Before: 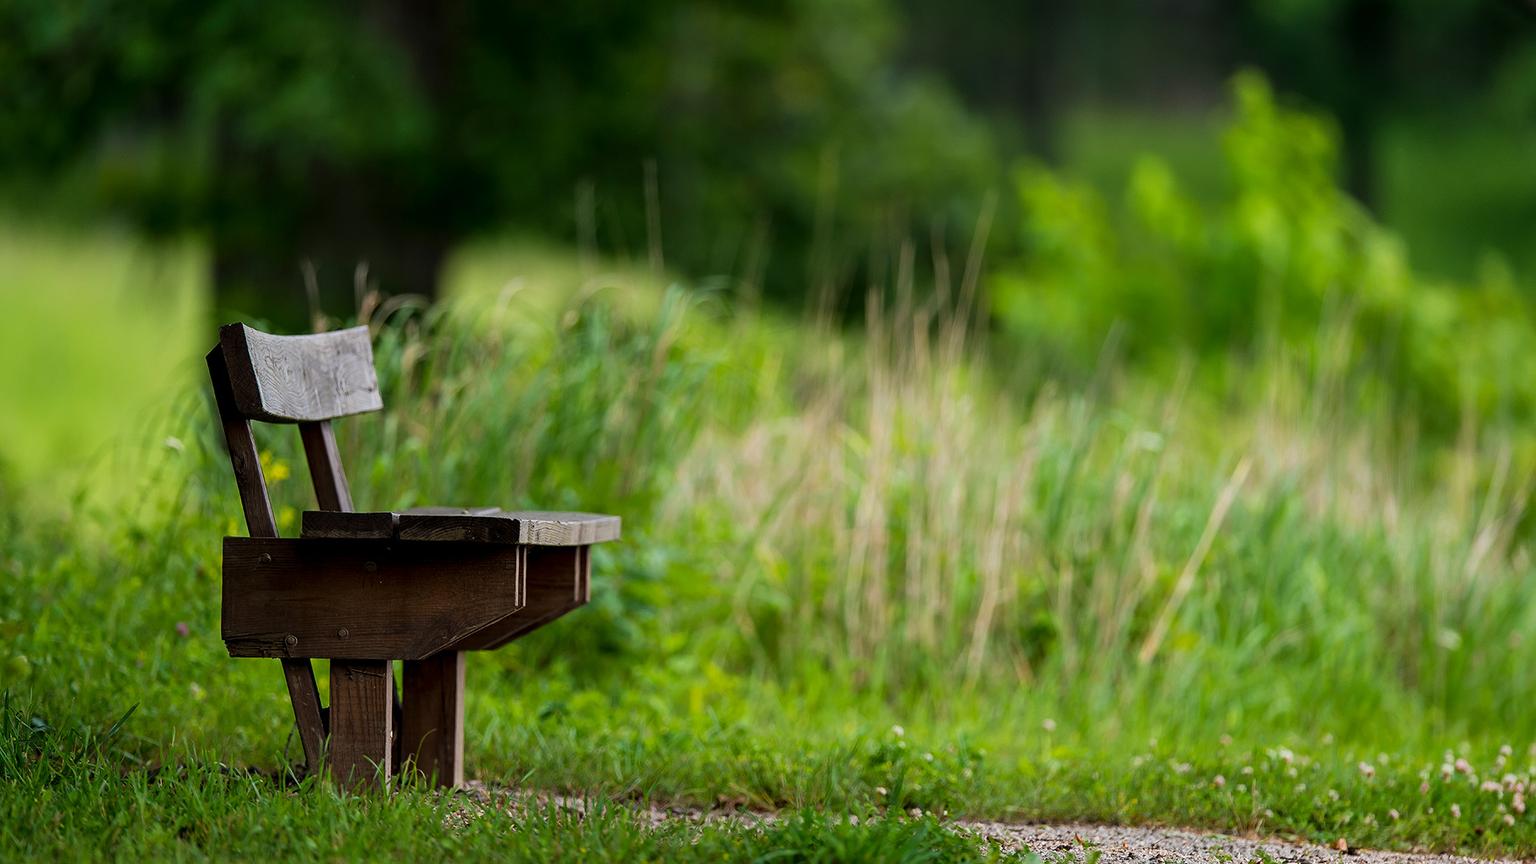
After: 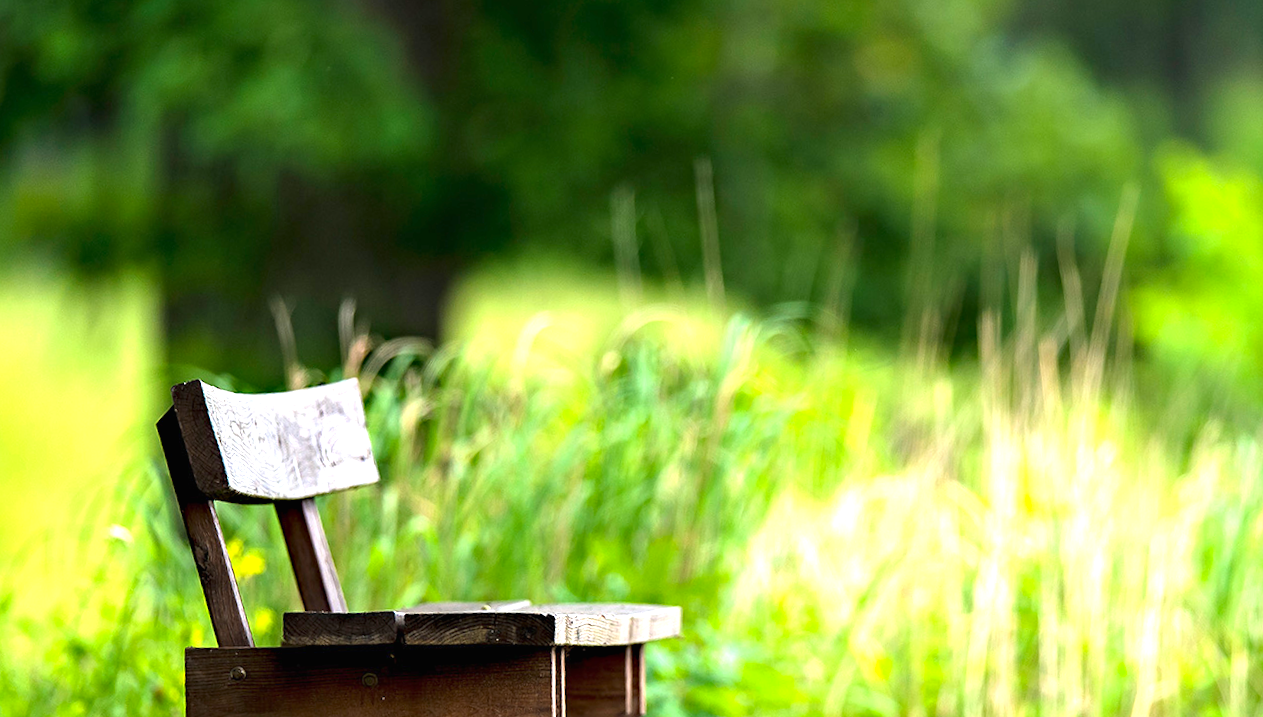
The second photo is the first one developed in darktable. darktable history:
exposure: black level correction 0, exposure 1.675 EV, compensate exposure bias true, compensate highlight preservation false
haze removal: compatibility mode true, adaptive false
crop and rotate: angle -4.99°, left 2.122%, top 6.945%, right 27.566%, bottom 30.519%
rotate and perspective: rotation -6.83°, automatic cropping off
